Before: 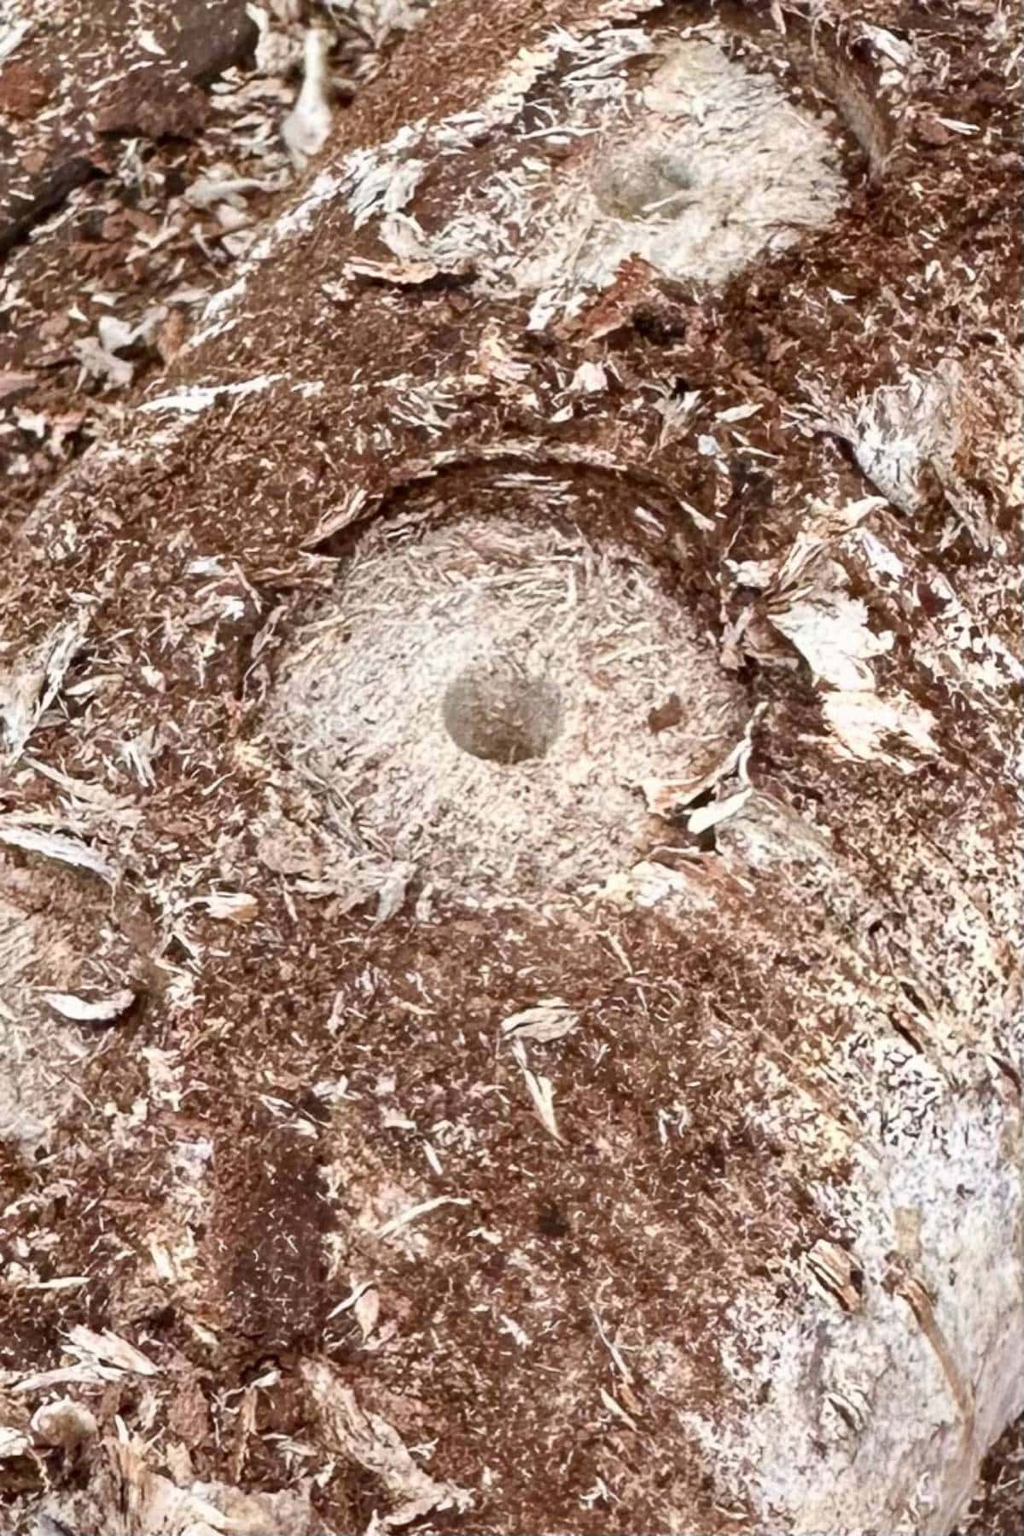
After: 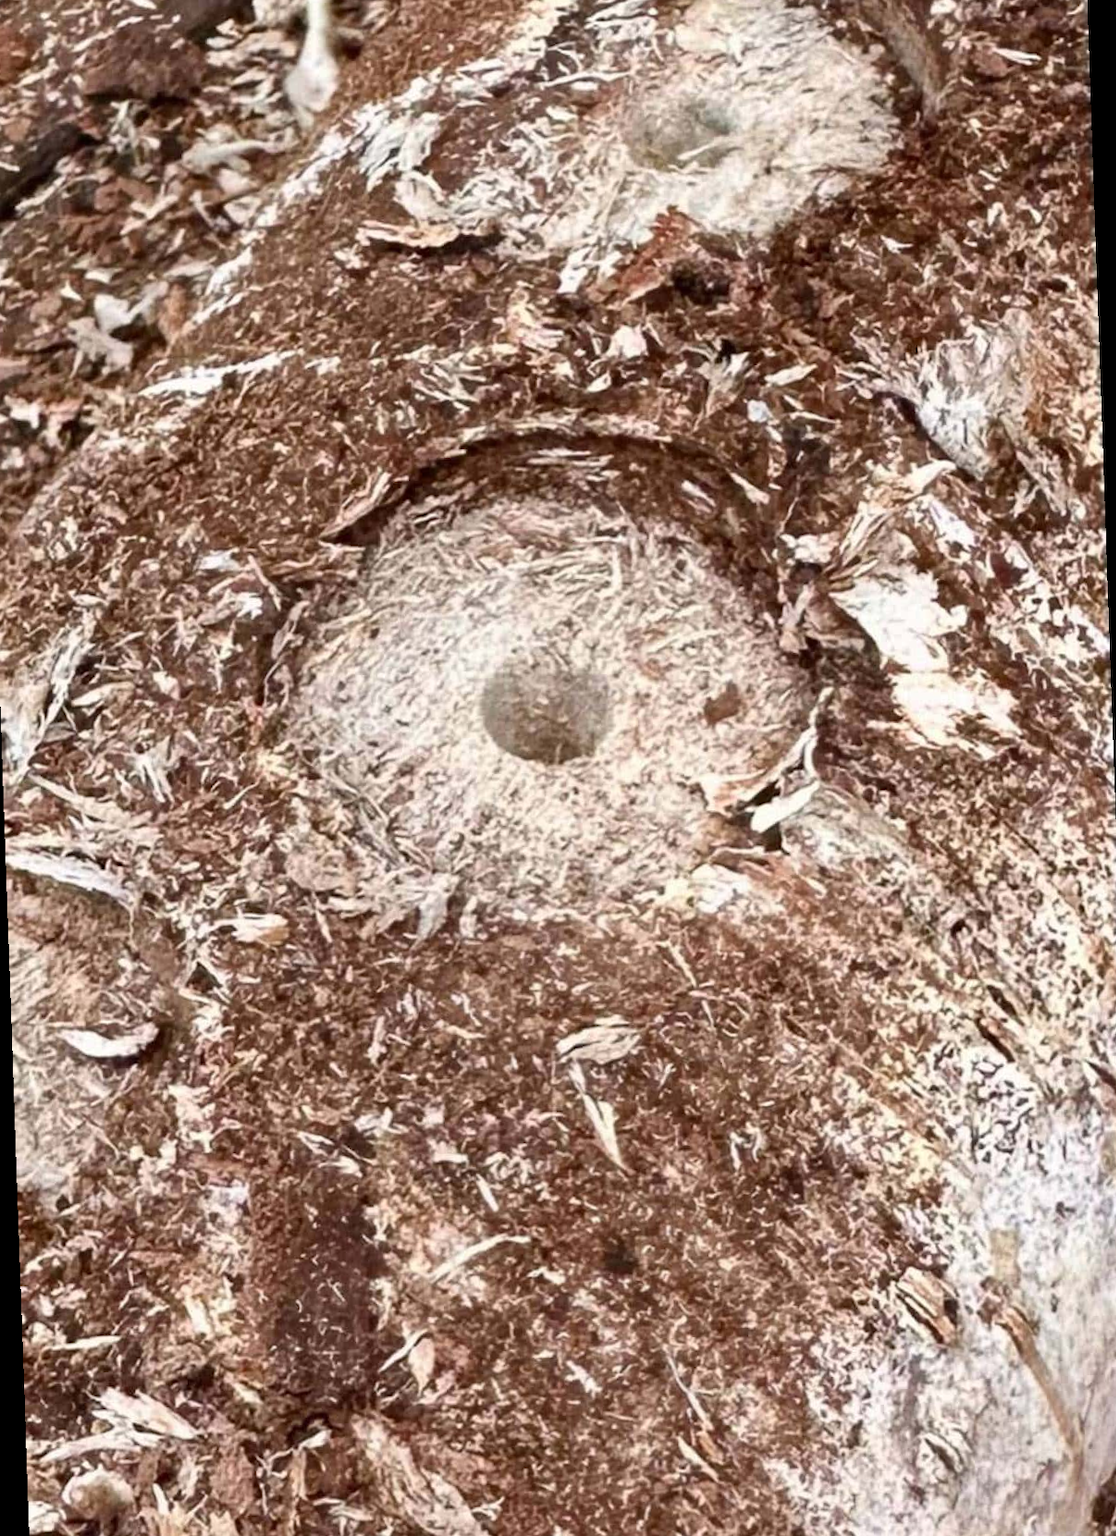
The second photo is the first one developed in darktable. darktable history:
rotate and perspective: rotation -2°, crop left 0.022, crop right 0.978, crop top 0.049, crop bottom 0.951
